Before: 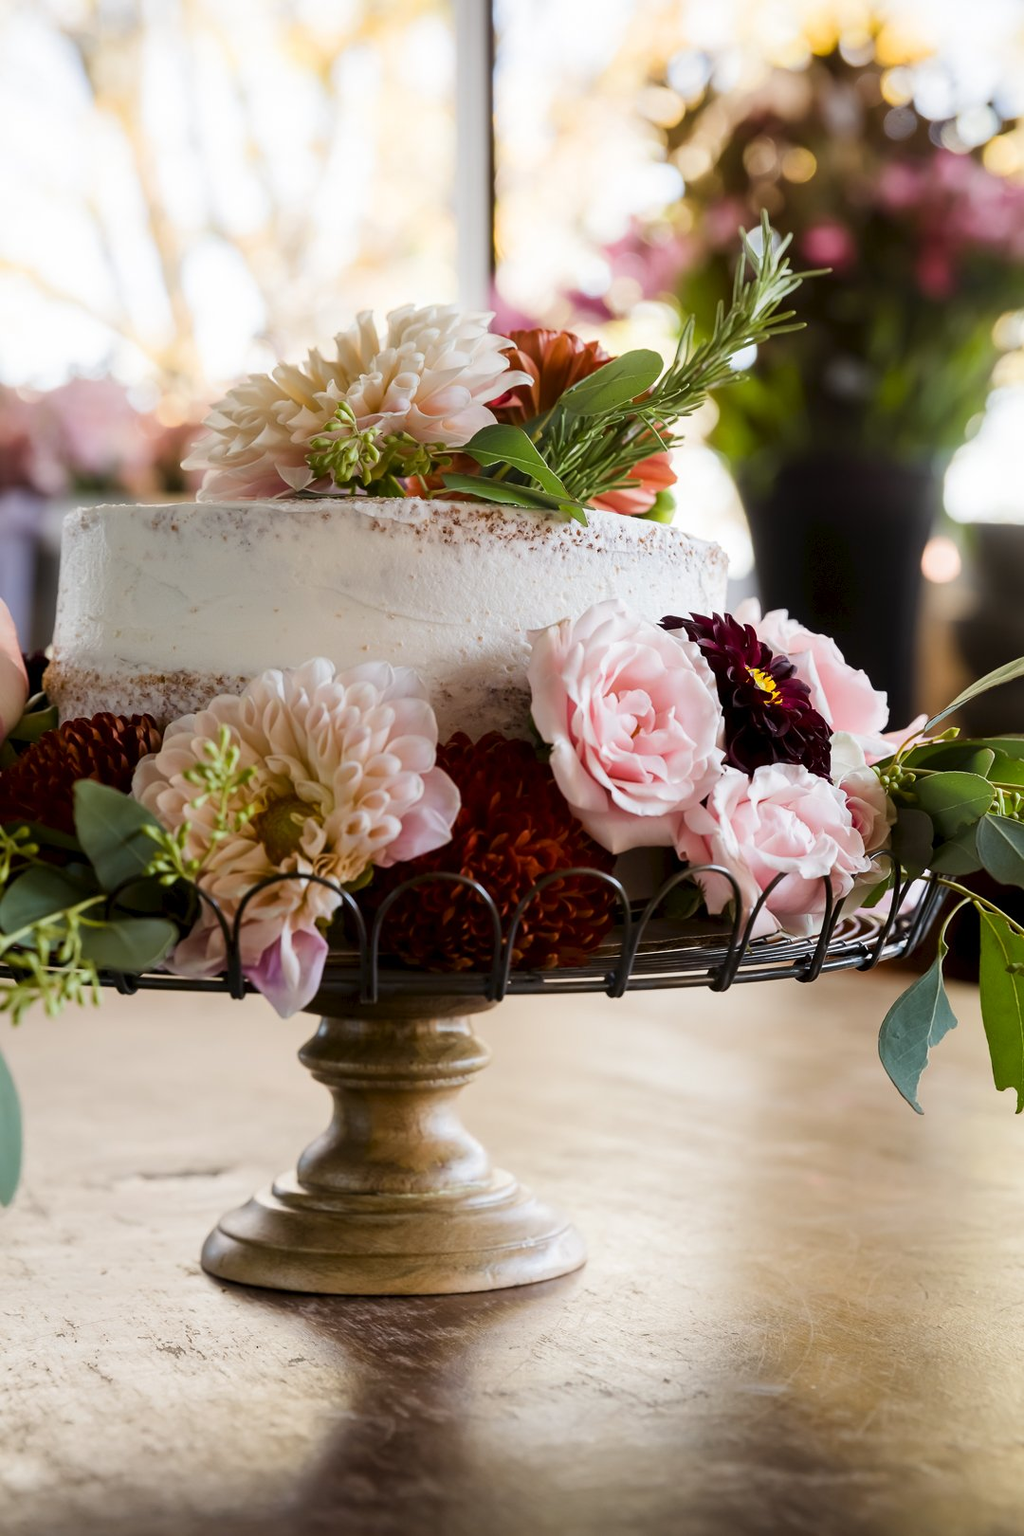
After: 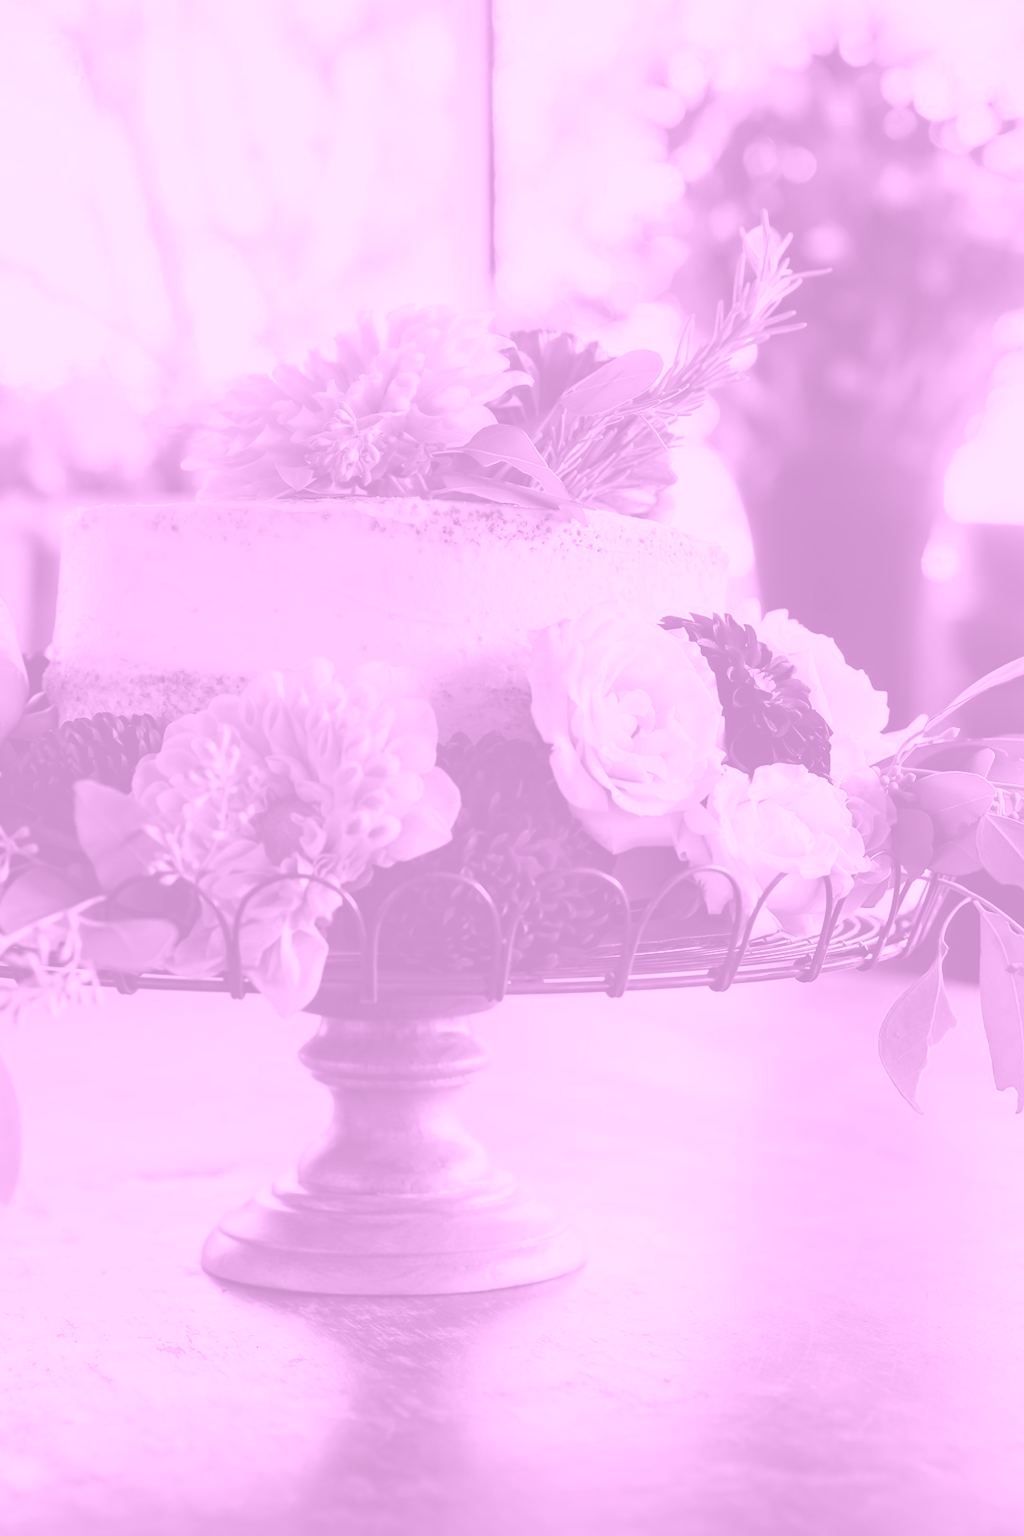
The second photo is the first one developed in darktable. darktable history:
colorize: hue 331.2°, saturation 75%, source mix 30.28%, lightness 70.52%, version 1
color zones: curves: ch0 [(0.002, 0.589) (0.107, 0.484) (0.146, 0.249) (0.217, 0.352) (0.309, 0.525) (0.39, 0.404) (0.455, 0.169) (0.597, 0.055) (0.724, 0.212) (0.775, 0.691) (0.869, 0.571) (1, 0.587)]; ch1 [(0, 0) (0.143, 0) (0.286, 0) (0.429, 0) (0.571, 0) (0.714, 0) (0.857, 0)]
exposure: exposure -0.041 EV, compensate highlight preservation false
